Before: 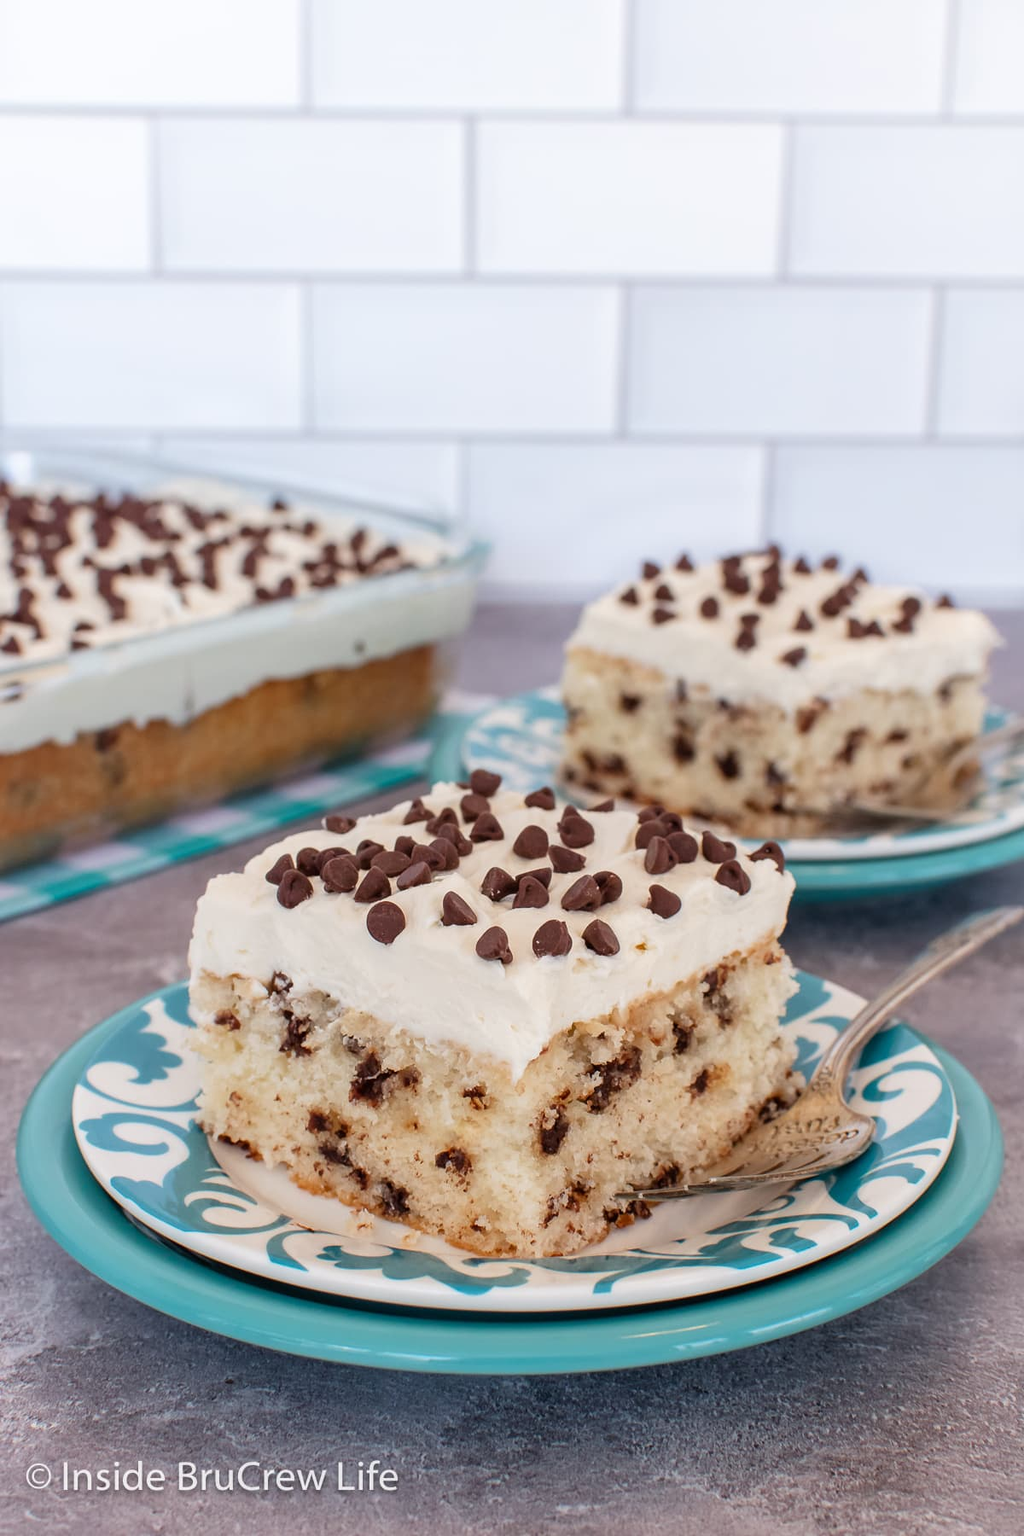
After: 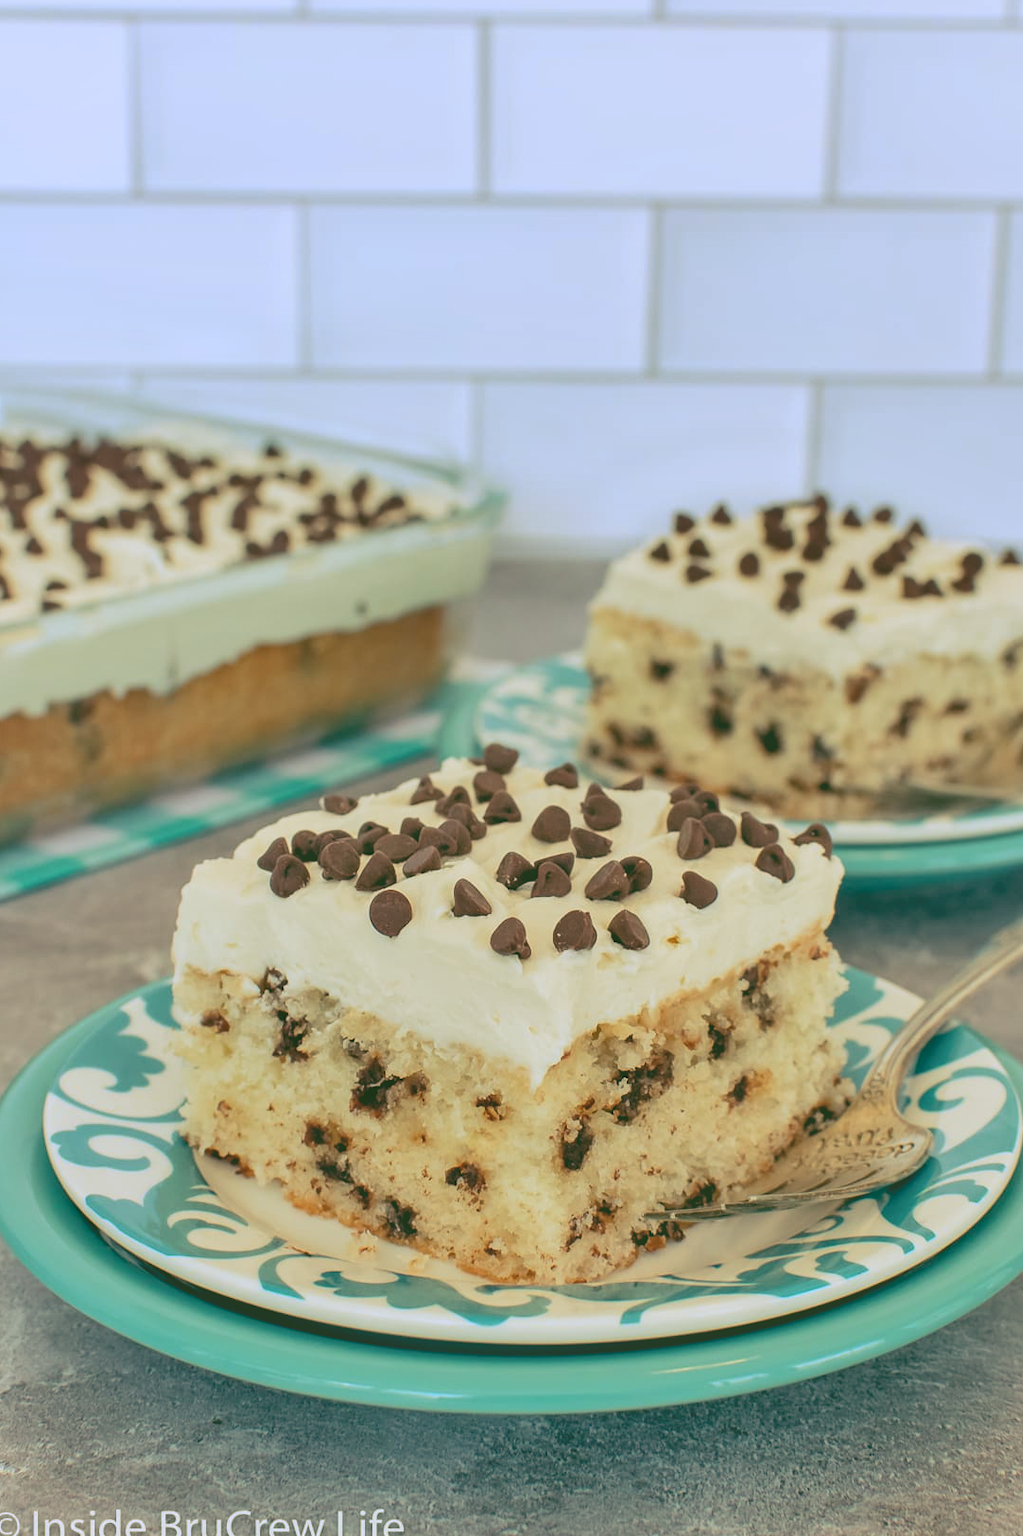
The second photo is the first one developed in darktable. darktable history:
exposure: exposure -0.021 EV, compensate highlight preservation false
shadows and highlights: soften with gaussian
crop: left 3.305%, top 6.436%, right 6.389%, bottom 3.258%
contrast brightness saturation: brightness 0.28
rgb curve: curves: ch0 [(0.123, 0.061) (0.995, 0.887)]; ch1 [(0.06, 0.116) (1, 0.906)]; ch2 [(0, 0) (0.824, 0.69) (1, 1)], mode RGB, independent channels, compensate middle gray true
